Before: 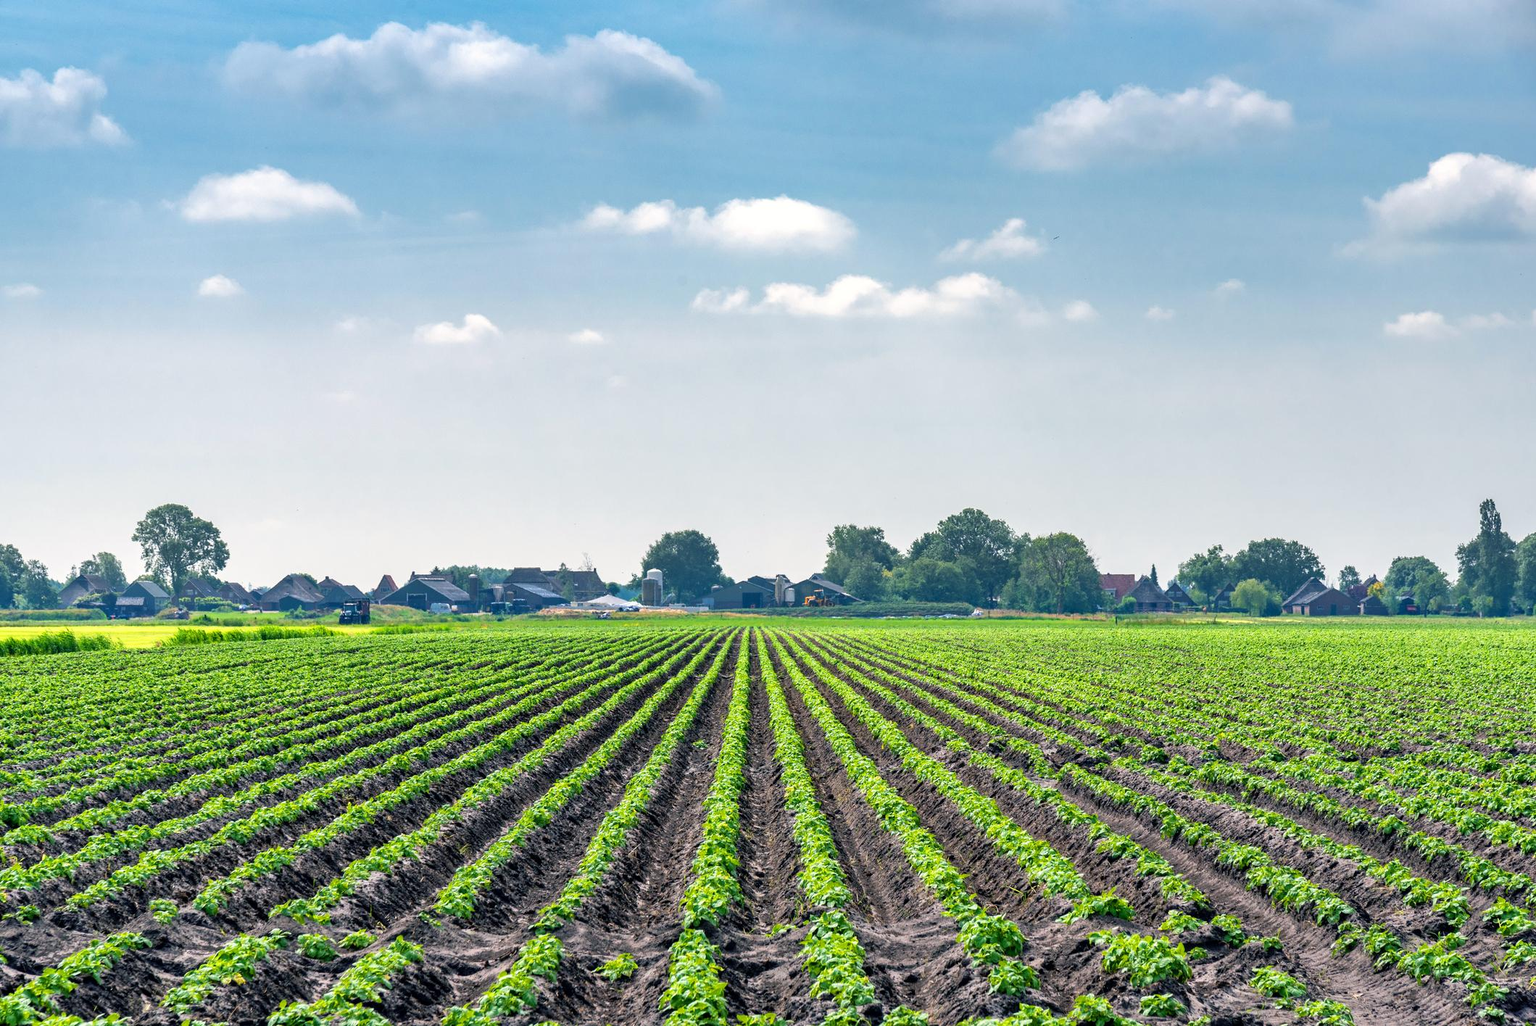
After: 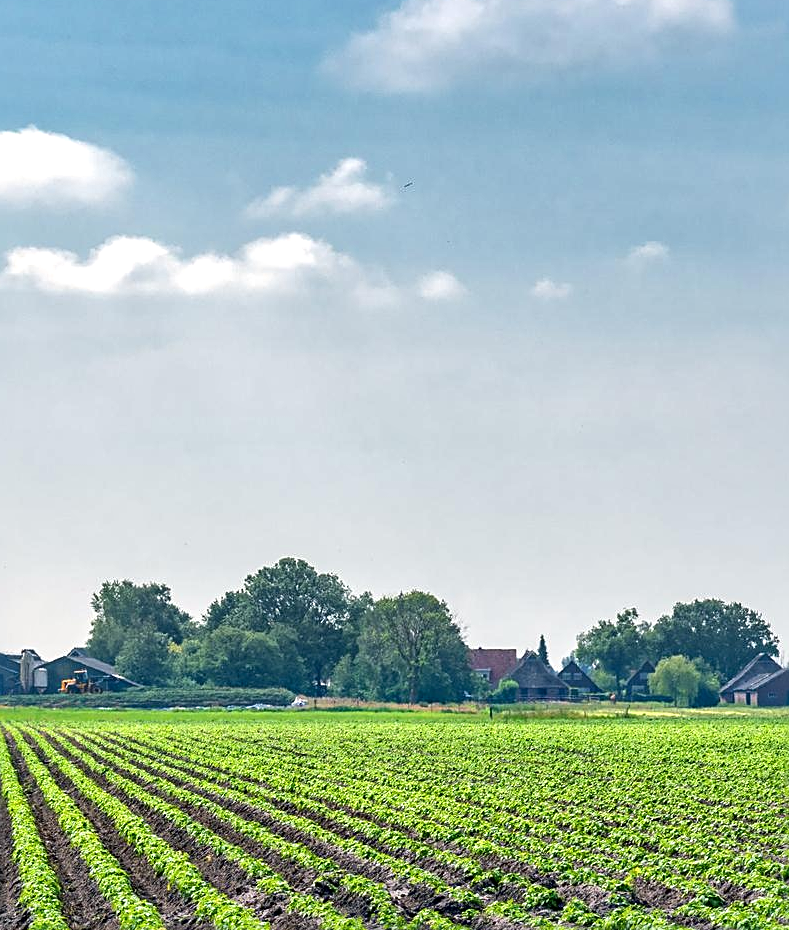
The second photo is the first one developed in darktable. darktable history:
local contrast: mode bilateral grid, contrast 19, coarseness 50, detail 150%, midtone range 0.2
crop and rotate: left 49.505%, top 10.134%, right 13.26%, bottom 24.074%
sharpen: on, module defaults
